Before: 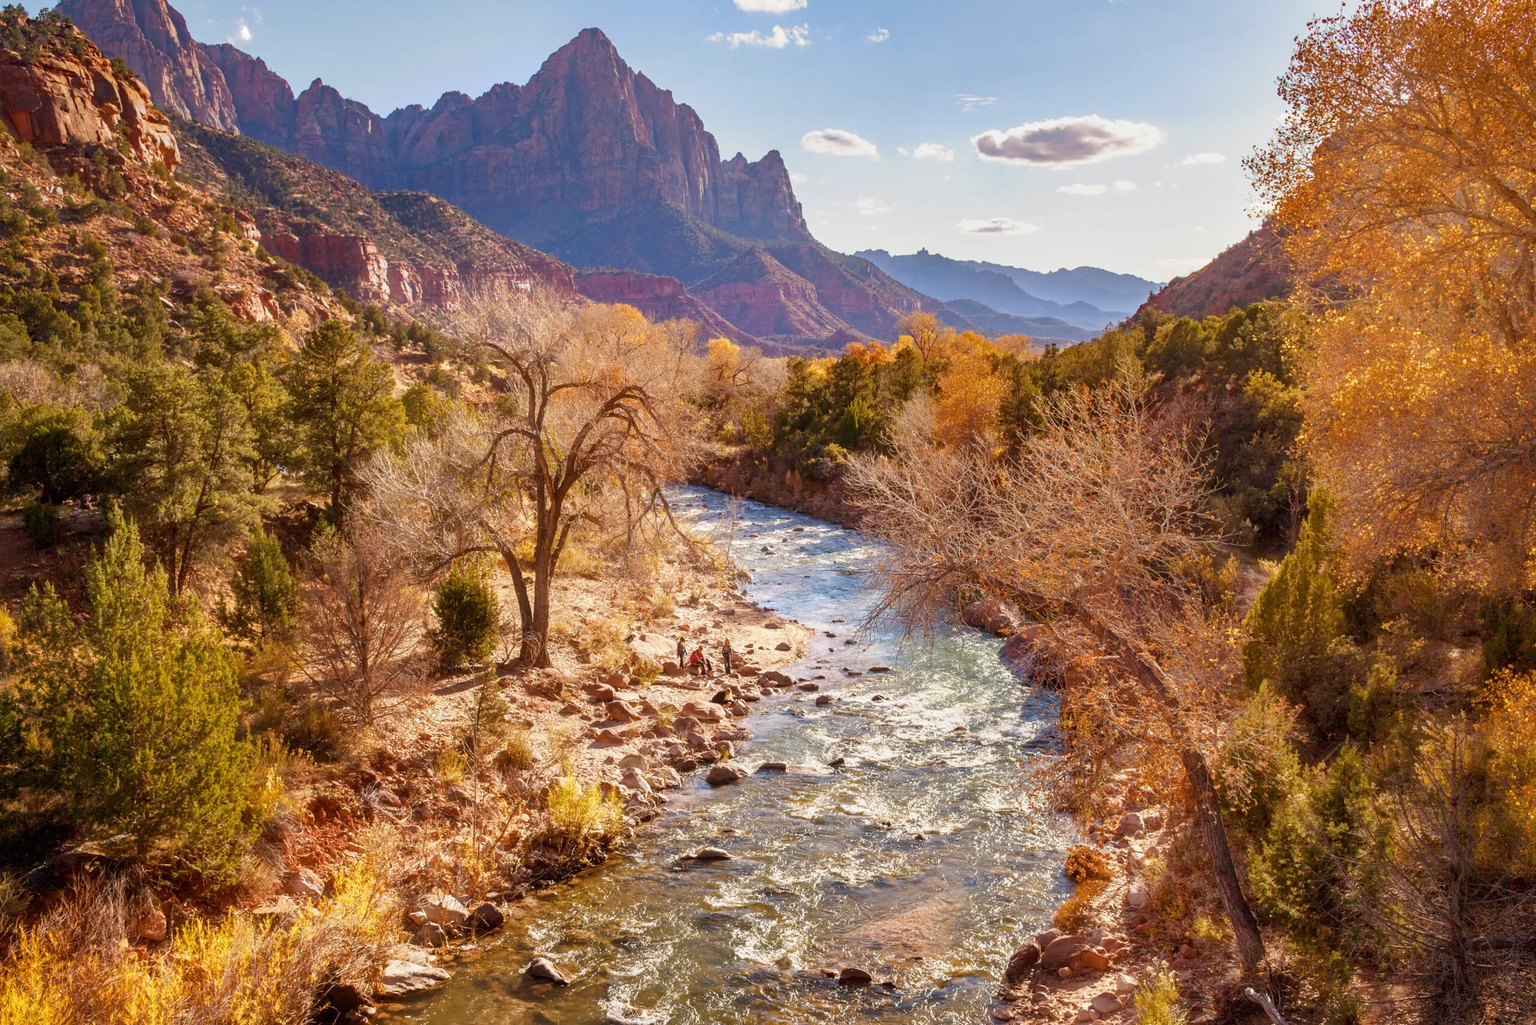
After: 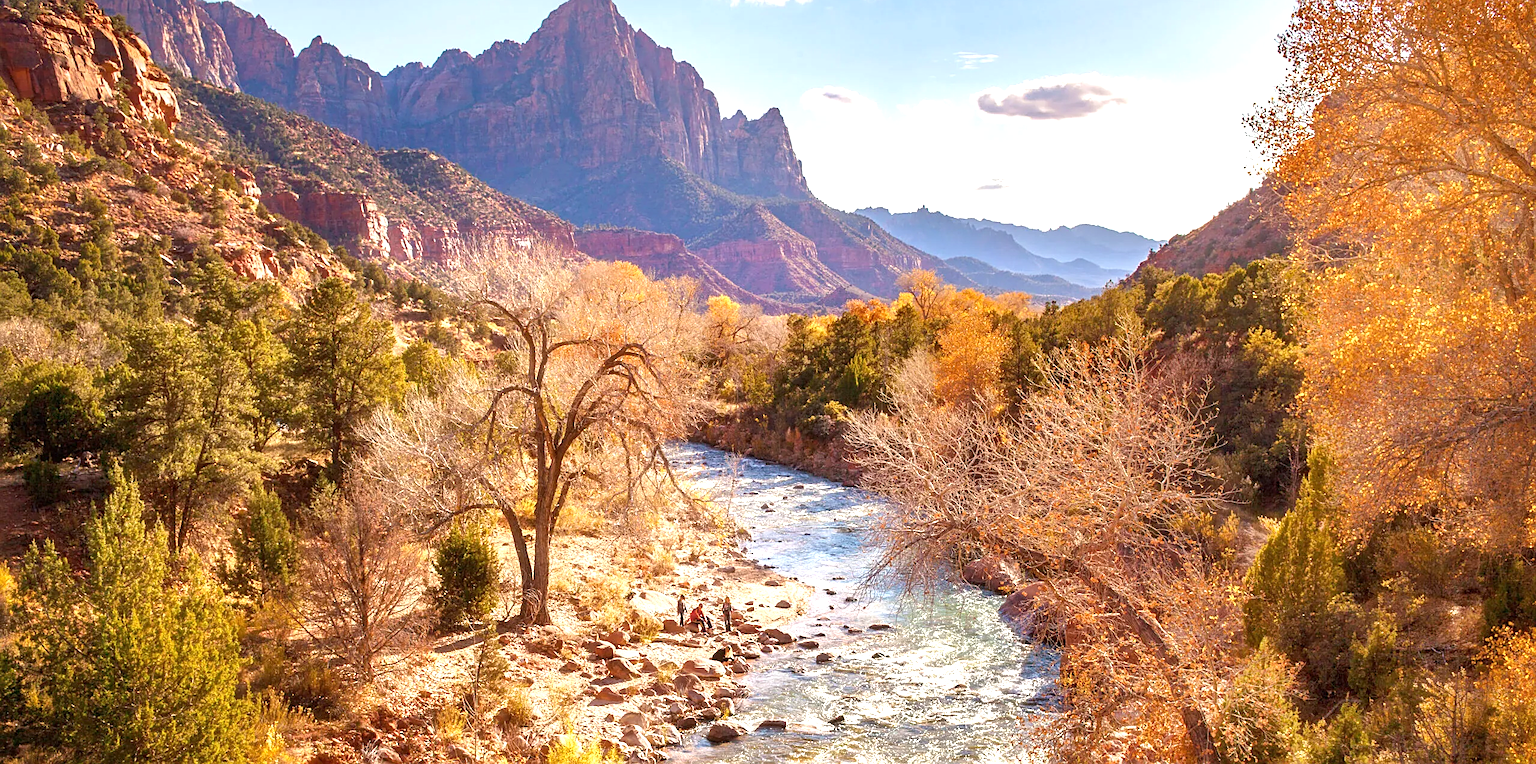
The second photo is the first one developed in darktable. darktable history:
sharpen: on, module defaults
exposure: black level correction 0, exposure 0.701 EV, compensate exposure bias true, compensate highlight preservation false
crop: top 4.206%, bottom 21.181%
